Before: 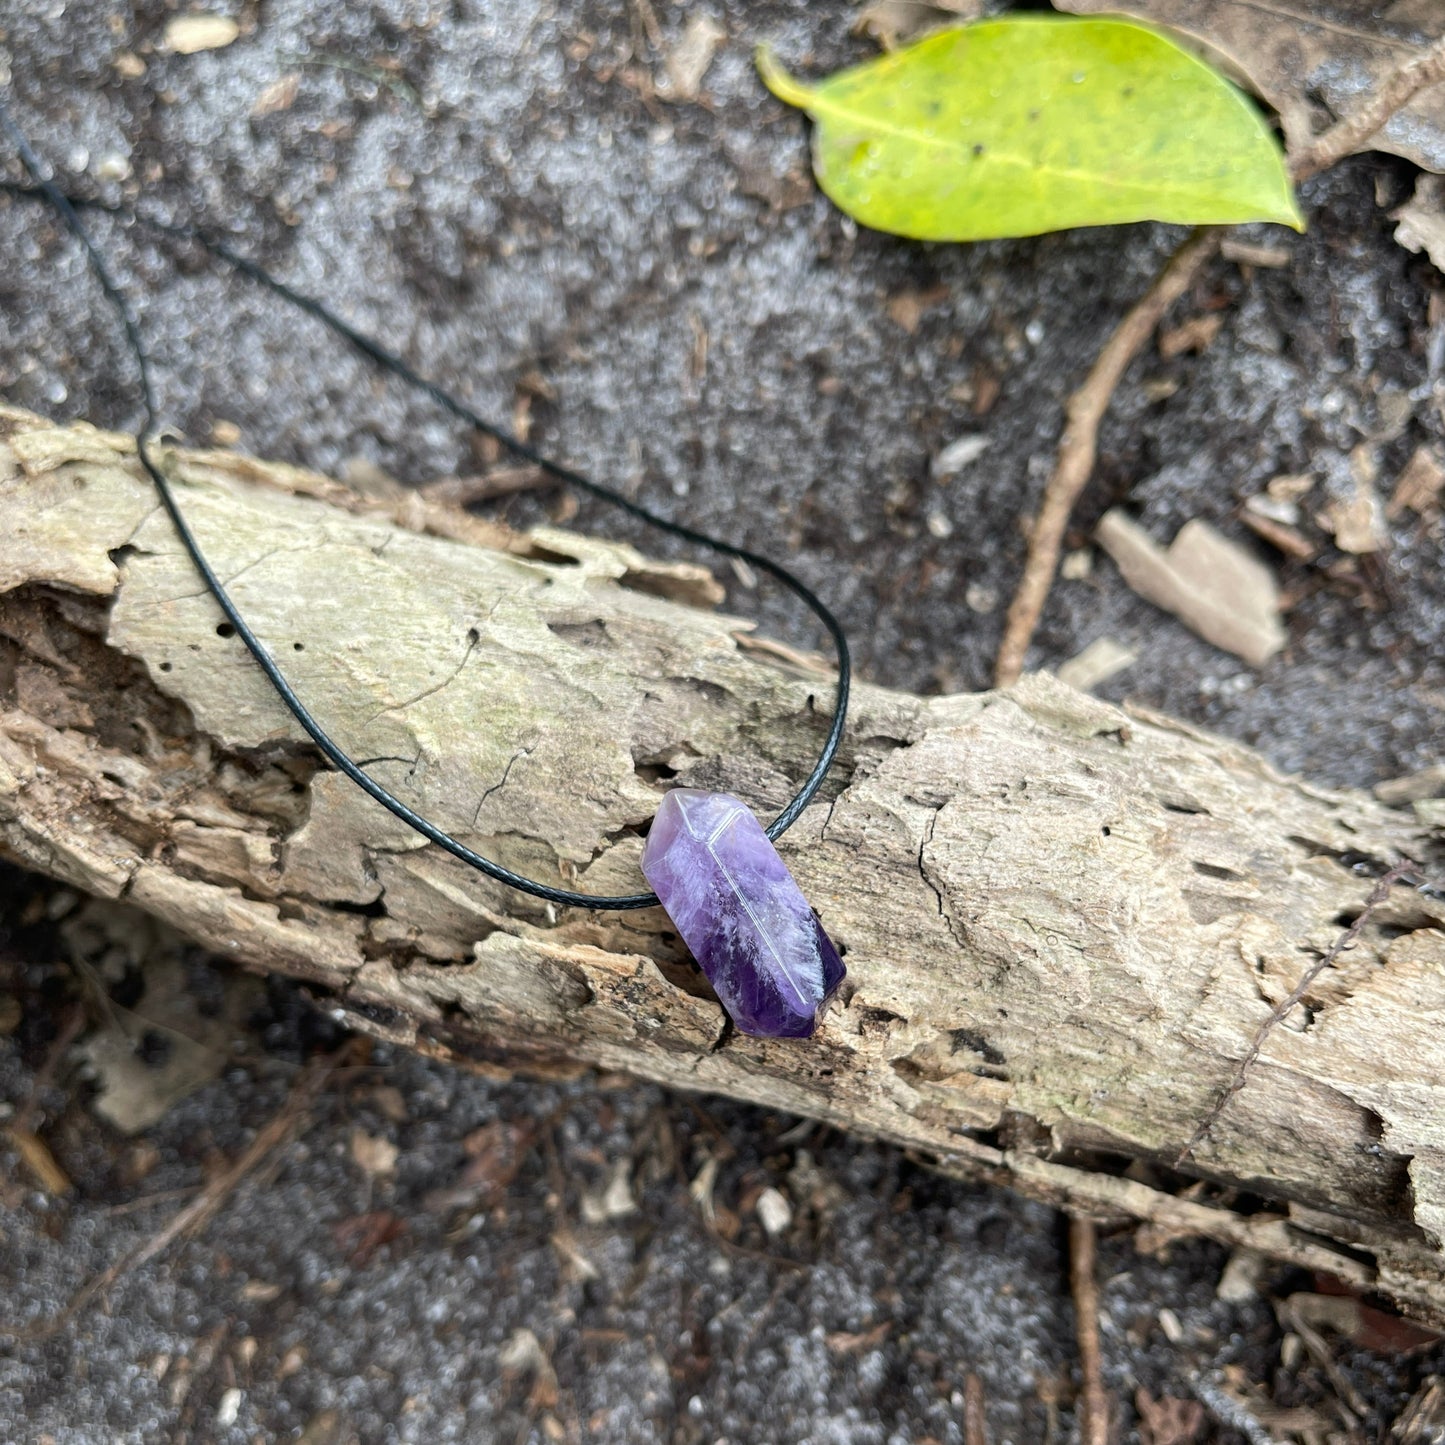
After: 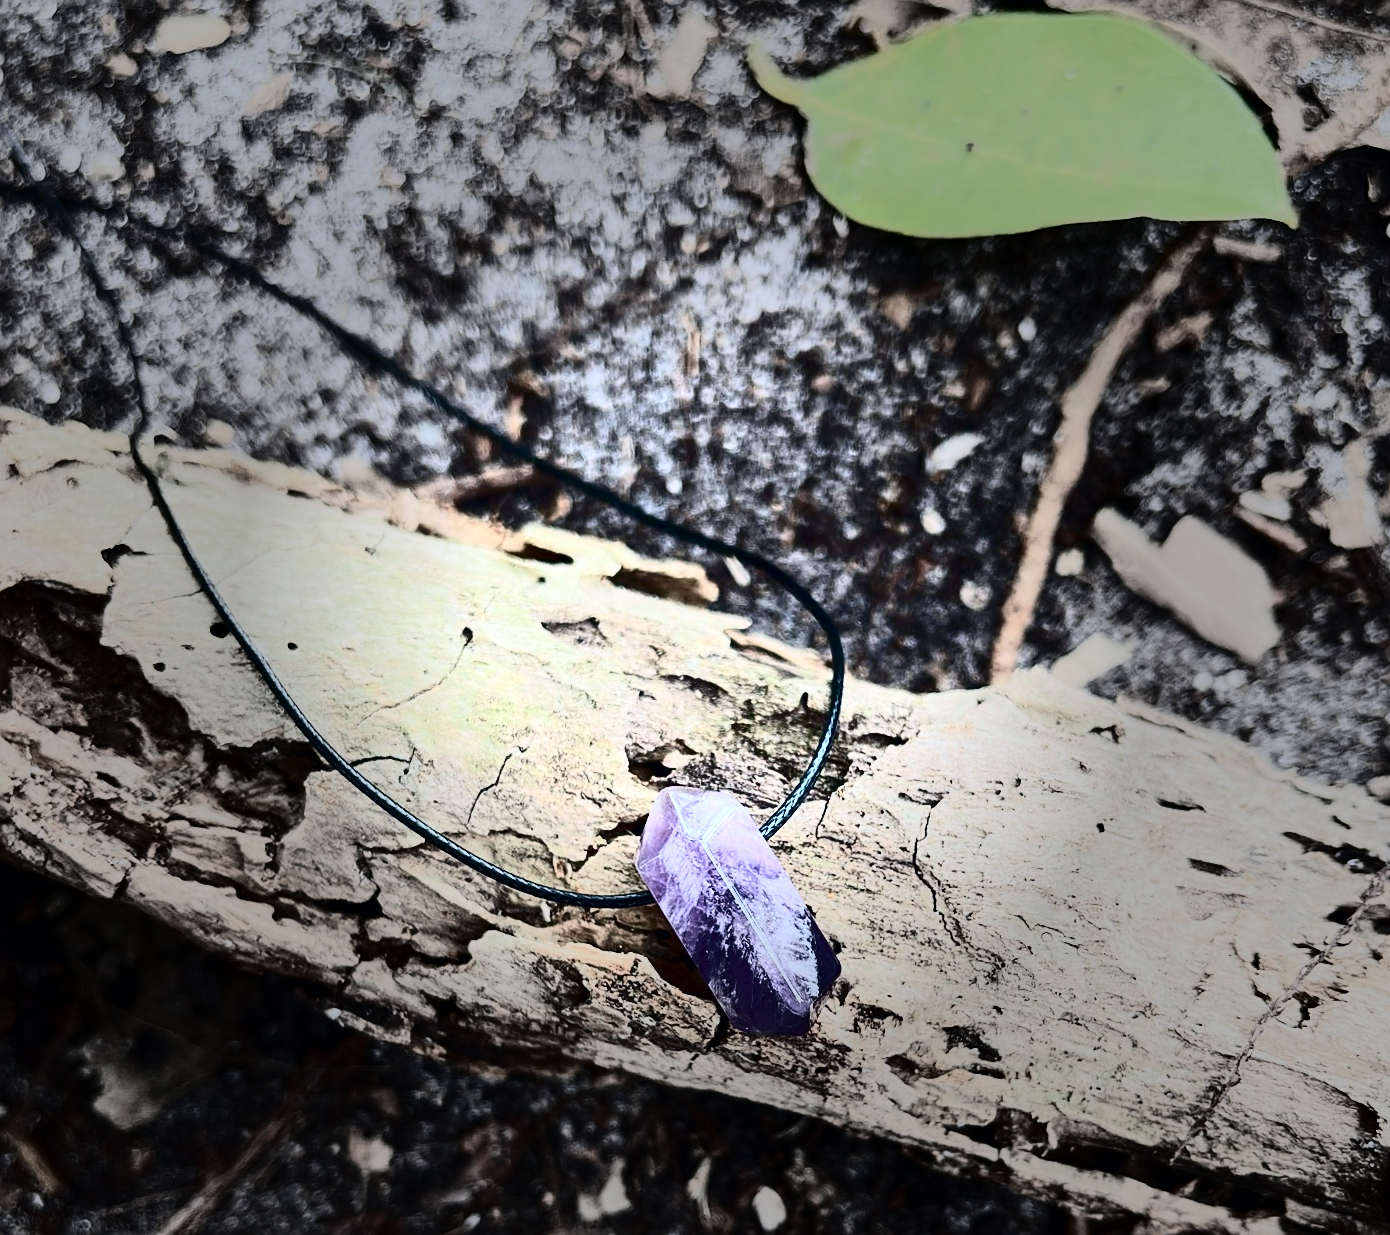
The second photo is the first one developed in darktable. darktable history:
crop and rotate: angle 0.2°, left 0.275%, right 3.127%, bottom 14.18%
sharpen: on, module defaults
tone curve: curves: ch0 [(0, 0) (0.236, 0.124) (0.373, 0.304) (0.542, 0.593) (0.737, 0.873) (1, 1)]; ch1 [(0, 0) (0.399, 0.328) (0.488, 0.484) (0.598, 0.624) (1, 1)]; ch2 [(0, 0) (0.448, 0.405) (0.523, 0.511) (0.592, 0.59) (1, 1)], color space Lab, independent channels, preserve colors none
contrast brightness saturation: contrast 0.28
vignetting: fall-off start 31.28%, fall-off radius 34.64%, brightness -0.575
